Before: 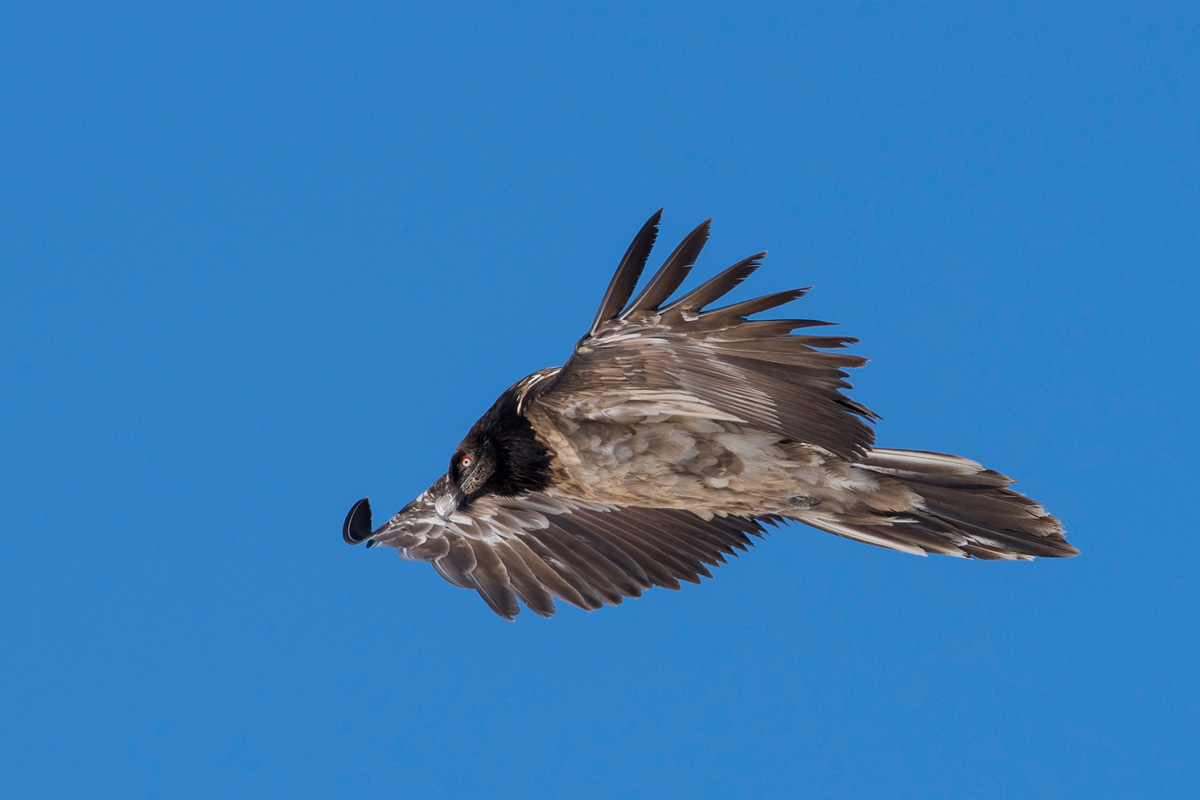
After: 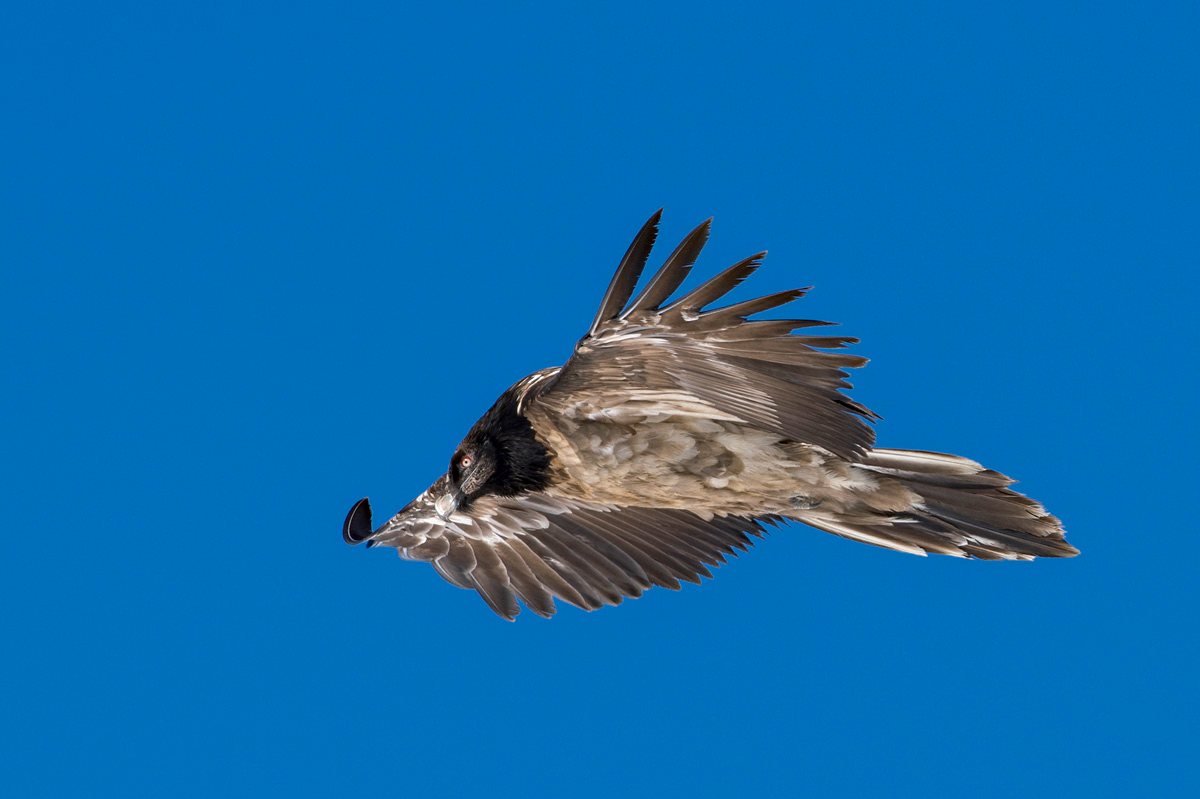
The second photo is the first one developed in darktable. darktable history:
color zones: curves: ch0 [(0, 0.5) (0.125, 0.4) (0.25, 0.5) (0.375, 0.4) (0.5, 0.4) (0.625, 0.35) (0.75, 0.35) (0.875, 0.5)]; ch1 [(0, 0.35) (0.125, 0.45) (0.25, 0.35) (0.375, 0.35) (0.5, 0.35) (0.625, 0.35) (0.75, 0.45) (0.875, 0.35)]; ch2 [(0, 0.6) (0.125, 0.5) (0.25, 0.5) (0.375, 0.6) (0.5, 0.6) (0.625, 0.5) (0.75, 0.5) (0.875, 0.5)]
haze removal: compatibility mode true, adaptive false
crop: bottom 0.057%
color balance rgb: shadows lift › chroma 2.019%, shadows lift › hue 214.71°, linear chroma grading › global chroma 10.325%, perceptual saturation grading › global saturation 0.08%, global vibrance 9.385%
exposure: exposure 0.456 EV, compensate exposure bias true, compensate highlight preservation false
